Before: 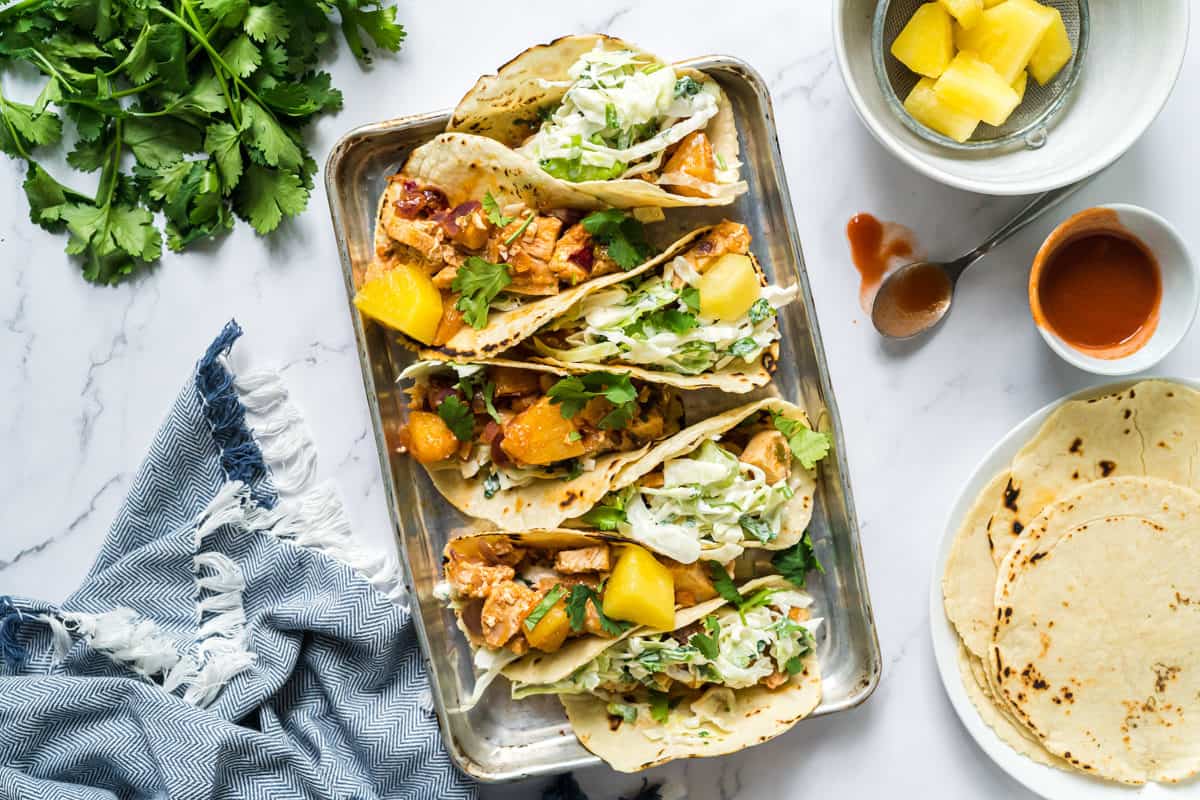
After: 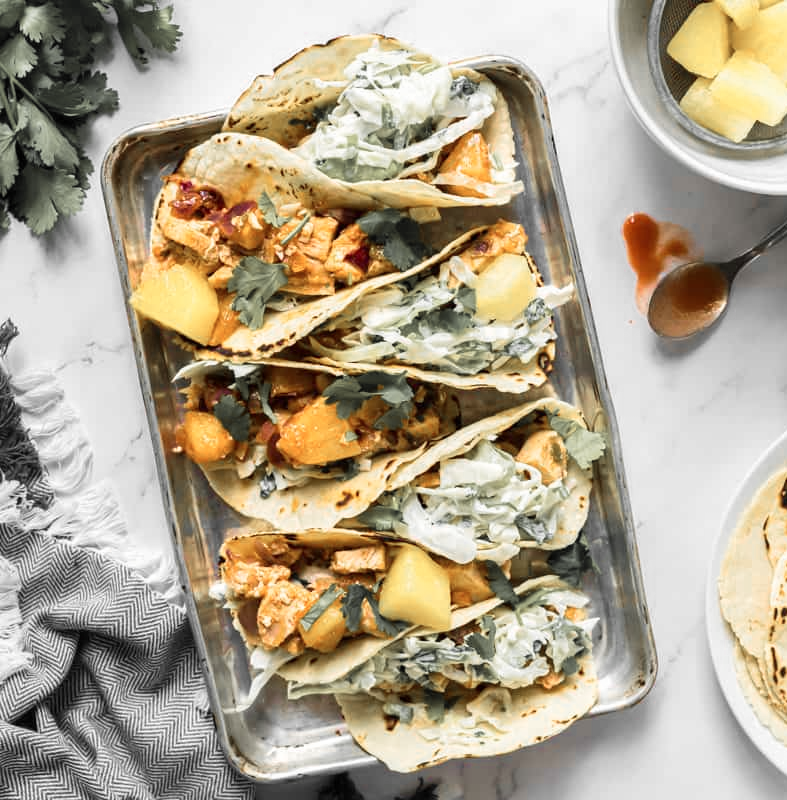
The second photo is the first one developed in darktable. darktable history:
crop and rotate: left 18.737%, right 15.63%
velvia: on, module defaults
color zones: curves: ch0 [(0, 0.447) (0.184, 0.543) (0.323, 0.476) (0.429, 0.445) (0.571, 0.443) (0.714, 0.451) (0.857, 0.452) (1, 0.447)]; ch1 [(0, 0.464) (0.176, 0.46) (0.287, 0.177) (0.429, 0.002) (0.571, 0) (0.714, 0) (0.857, 0) (1, 0.464)]
